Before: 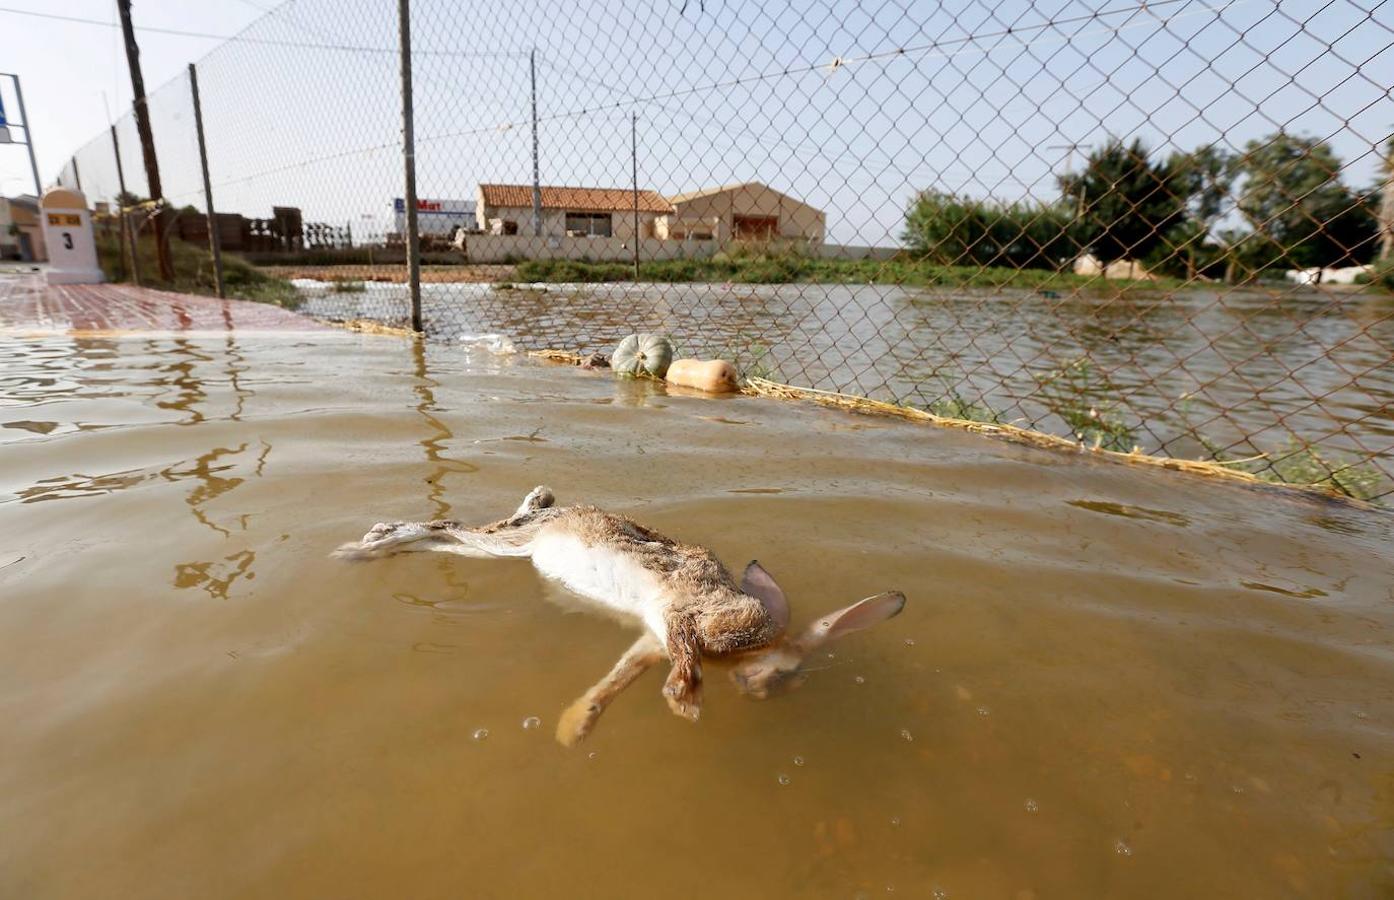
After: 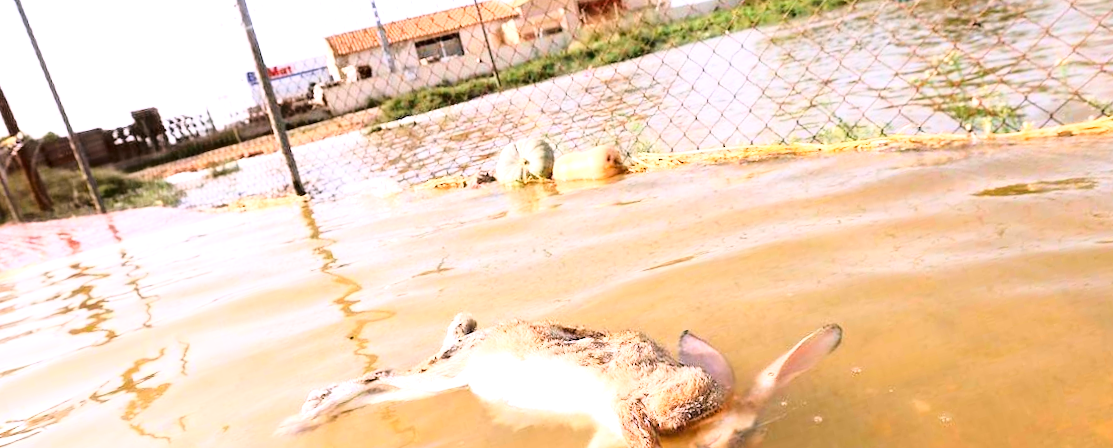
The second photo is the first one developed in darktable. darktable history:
crop and rotate: left 2.425%, top 11.305%, right 9.6%, bottom 15.08%
white balance: red 1.05, blue 1.072
rotate and perspective: rotation -14.8°, crop left 0.1, crop right 0.903, crop top 0.25, crop bottom 0.748
exposure: exposure 0.935 EV, compensate highlight preservation false
base curve: curves: ch0 [(0, 0) (0.028, 0.03) (0.121, 0.232) (0.46, 0.748) (0.859, 0.968) (1, 1)]
